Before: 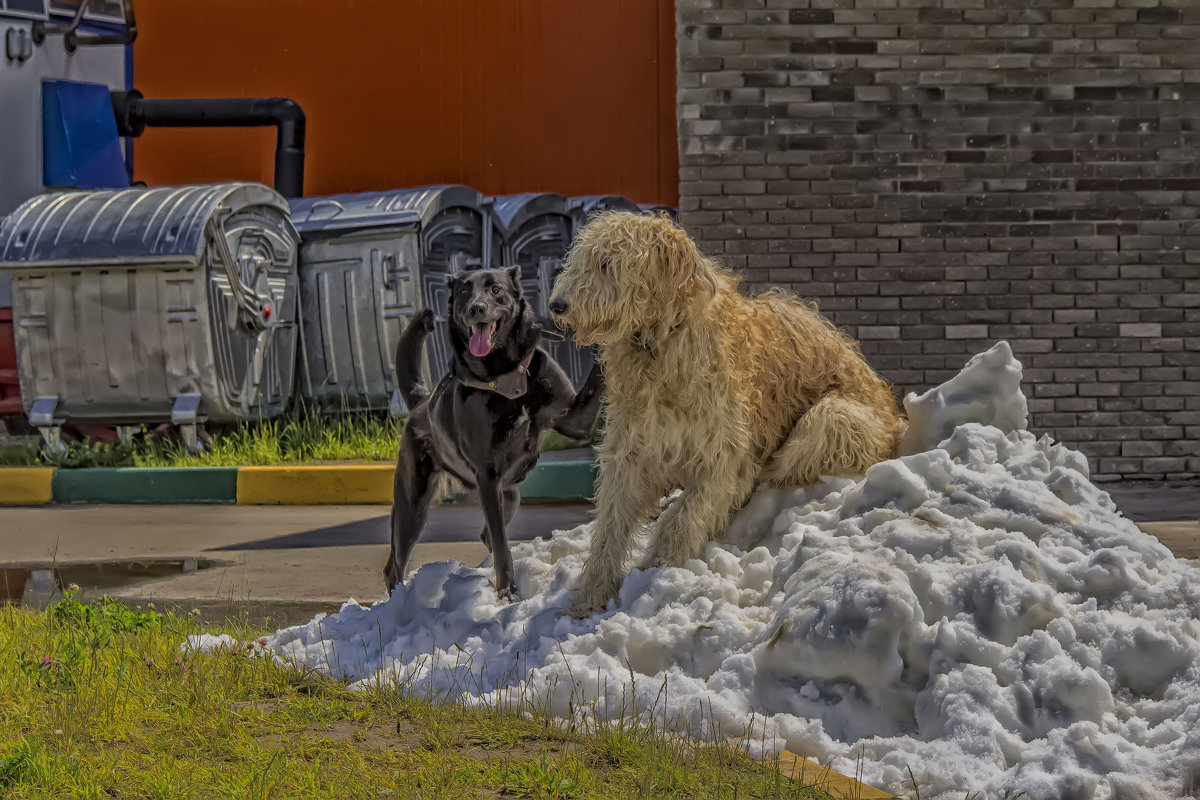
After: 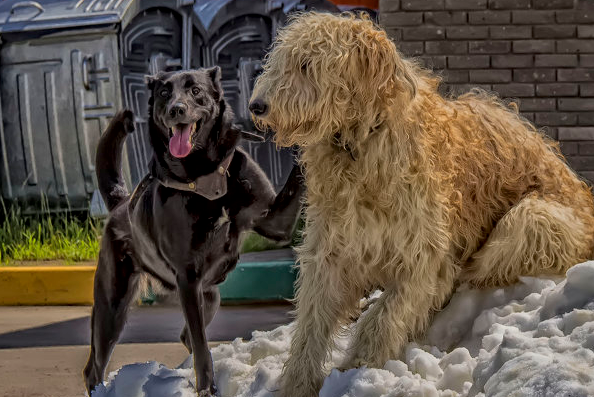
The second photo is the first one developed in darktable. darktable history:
crop: left 25.049%, top 24.936%, right 25.395%, bottom 25.409%
local contrast: mode bilateral grid, contrast 21, coarseness 50, detail 132%, midtone range 0.2
